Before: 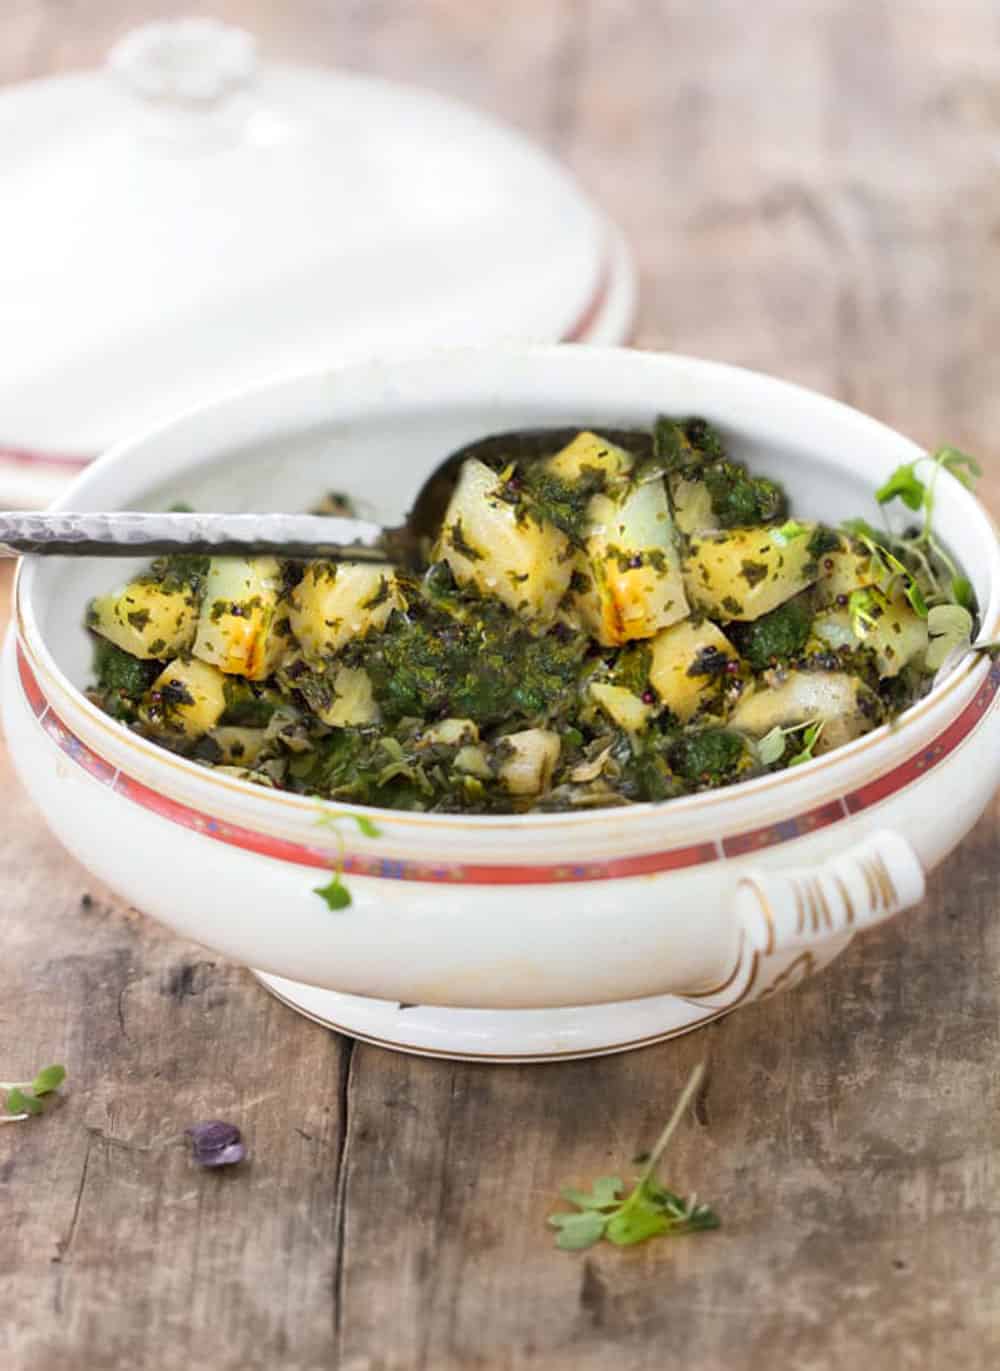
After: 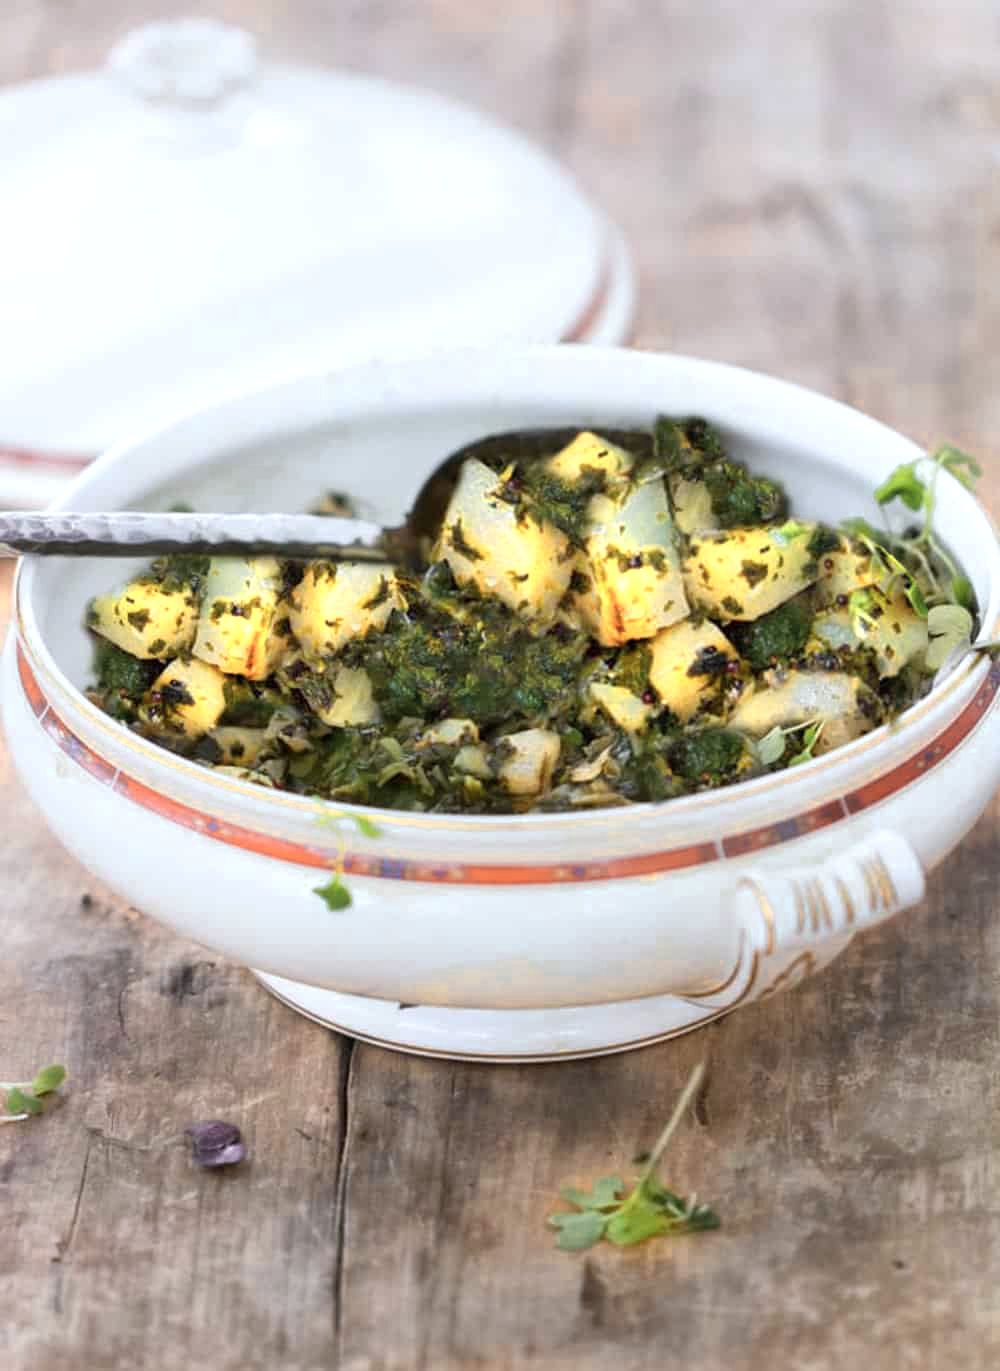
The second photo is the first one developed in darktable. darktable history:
white balance: red 0.967, blue 1.049
color zones: curves: ch0 [(0.018, 0.548) (0.197, 0.654) (0.425, 0.447) (0.605, 0.658) (0.732, 0.579)]; ch1 [(0.105, 0.531) (0.224, 0.531) (0.386, 0.39) (0.618, 0.456) (0.732, 0.456) (0.956, 0.421)]; ch2 [(0.039, 0.583) (0.215, 0.465) (0.399, 0.544) (0.465, 0.548) (0.614, 0.447) (0.724, 0.43) (0.882, 0.623) (0.956, 0.632)]
